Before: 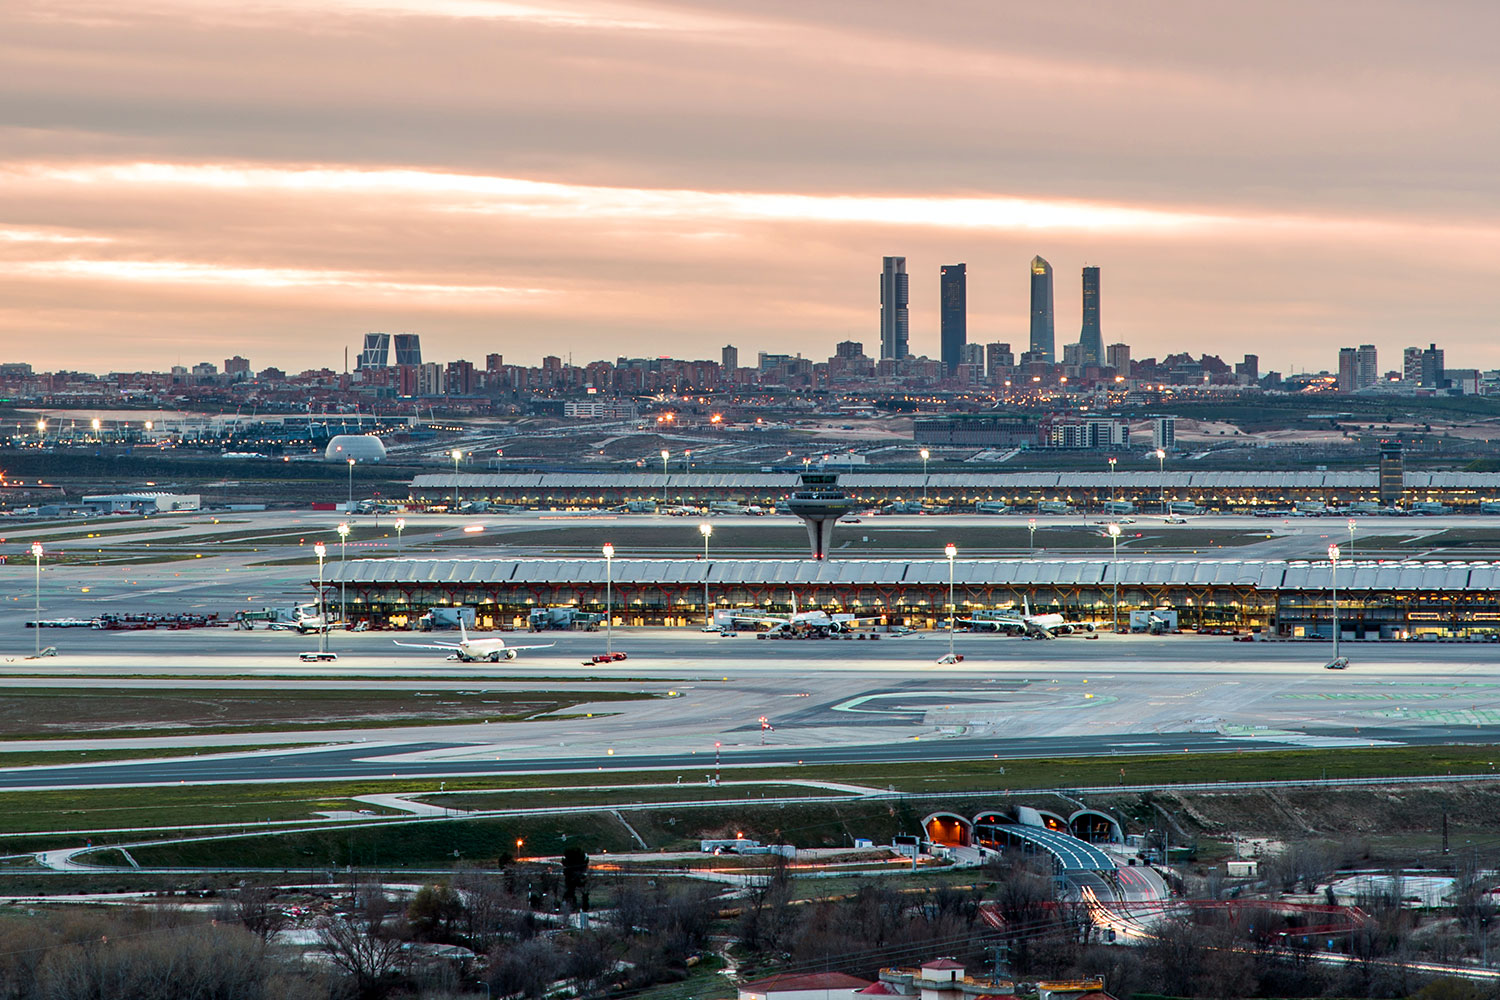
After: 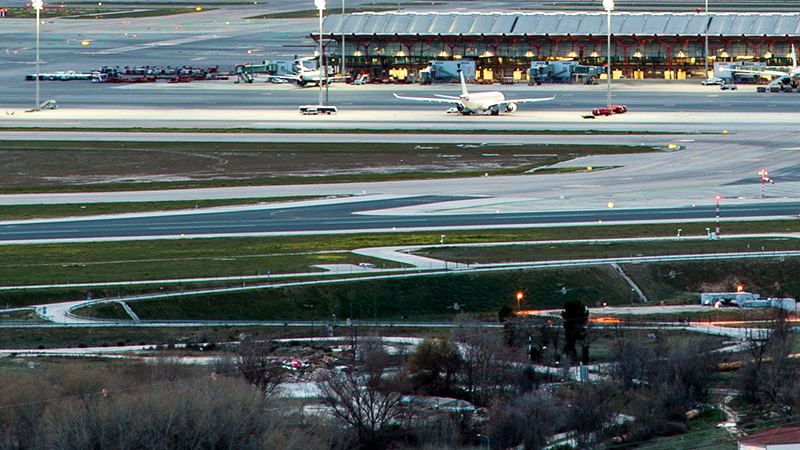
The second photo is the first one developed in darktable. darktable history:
crop and rotate: top 54.778%, right 46.61%, bottom 0.159%
exposure: black level correction 0, exposure 0.2 EV, compensate exposure bias true, compensate highlight preservation false
